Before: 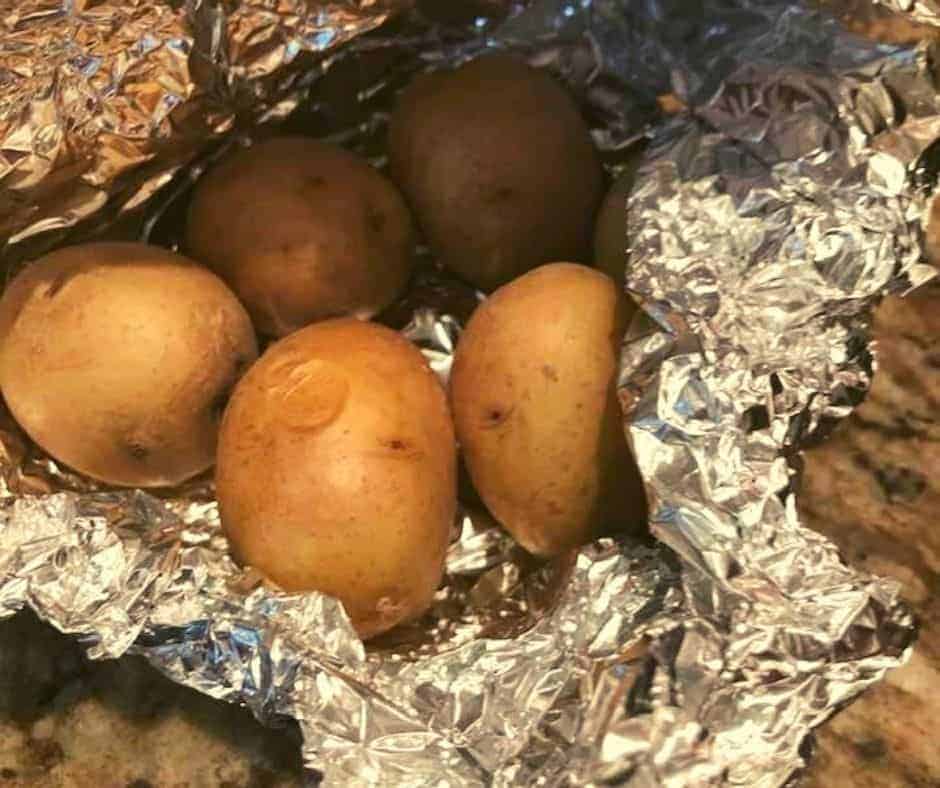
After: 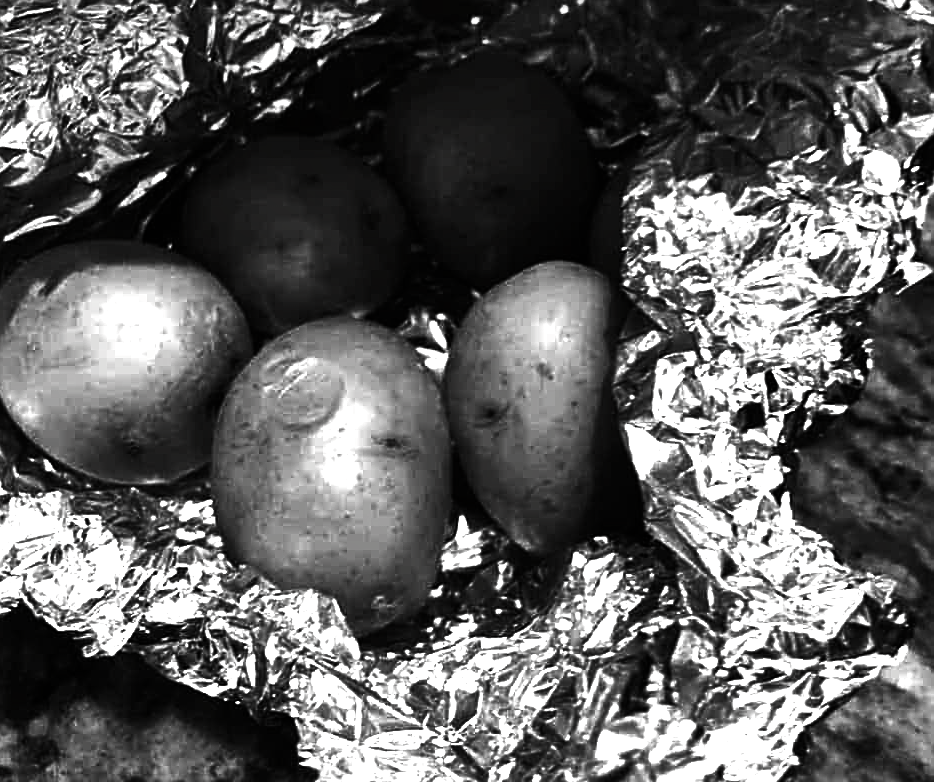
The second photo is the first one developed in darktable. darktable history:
crop and rotate: left 0.564%, top 0.31%, bottom 0.393%
sharpen: on, module defaults
exposure: black level correction 0, exposure 0.95 EV, compensate exposure bias true, compensate highlight preservation false
shadows and highlights: low approximation 0.01, soften with gaussian
contrast brightness saturation: contrast 0.022, brightness -0.981, saturation -0.996
